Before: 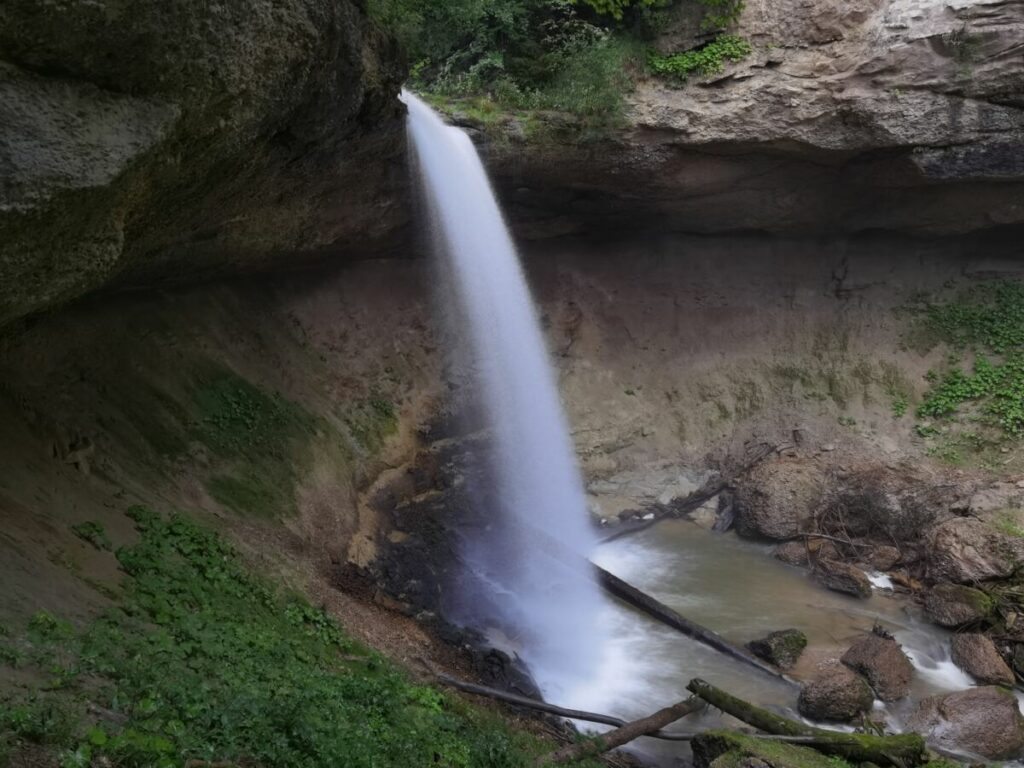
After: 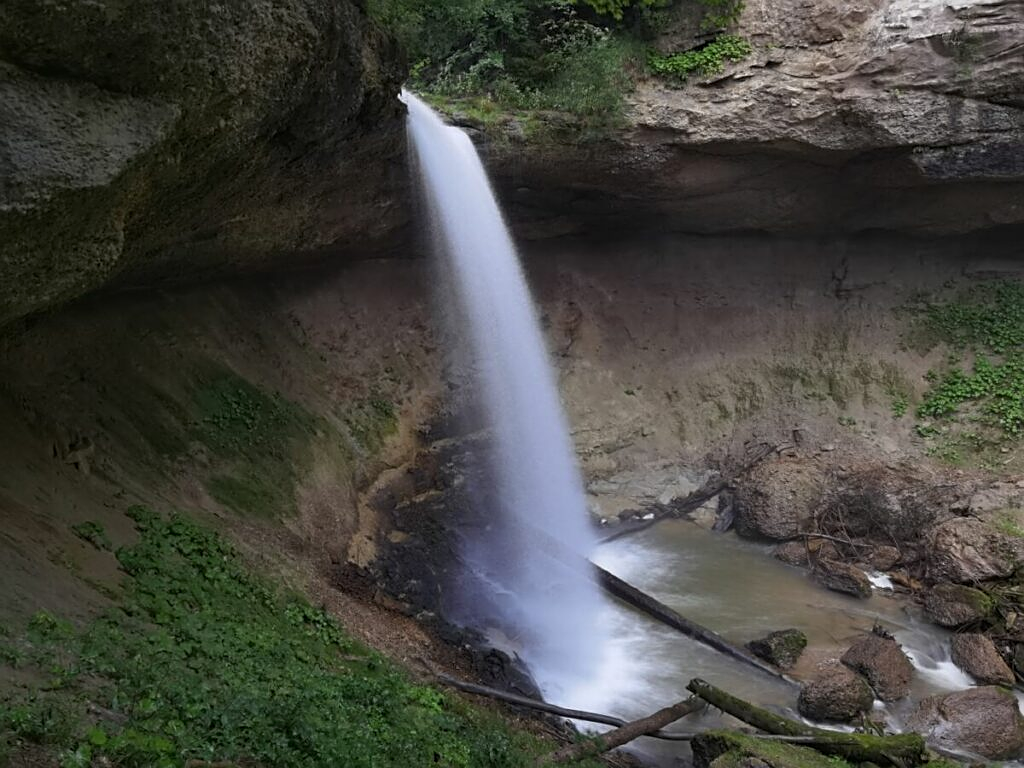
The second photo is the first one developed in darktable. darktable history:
sharpen: on, module defaults
shadows and highlights: shadows 0, highlights 40
